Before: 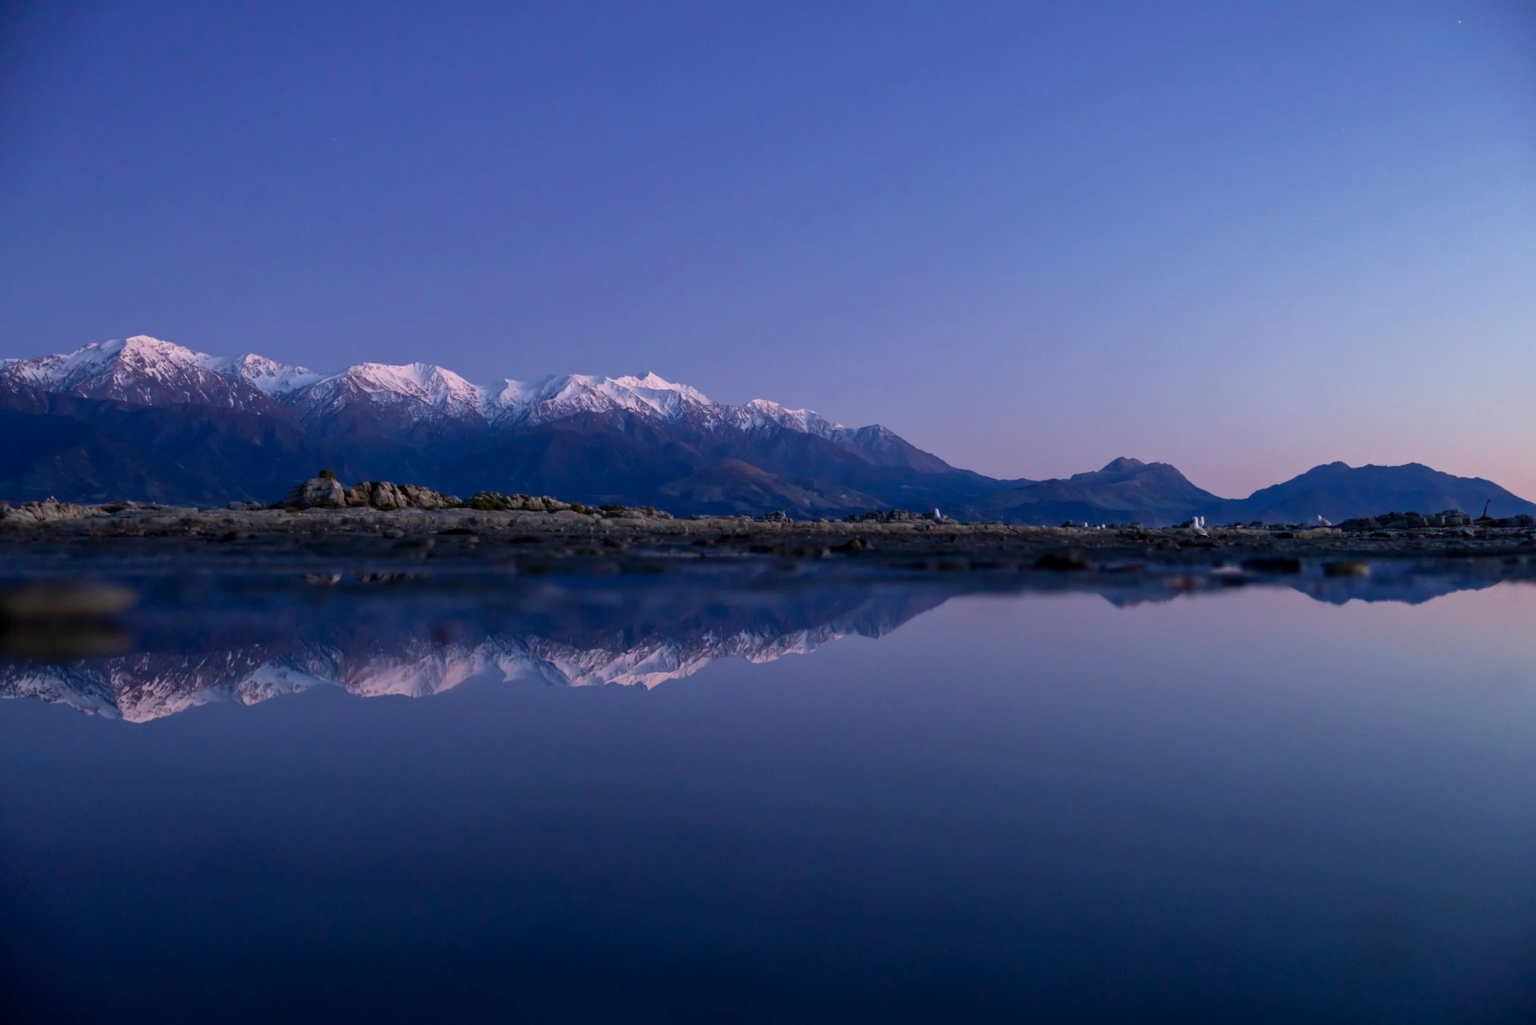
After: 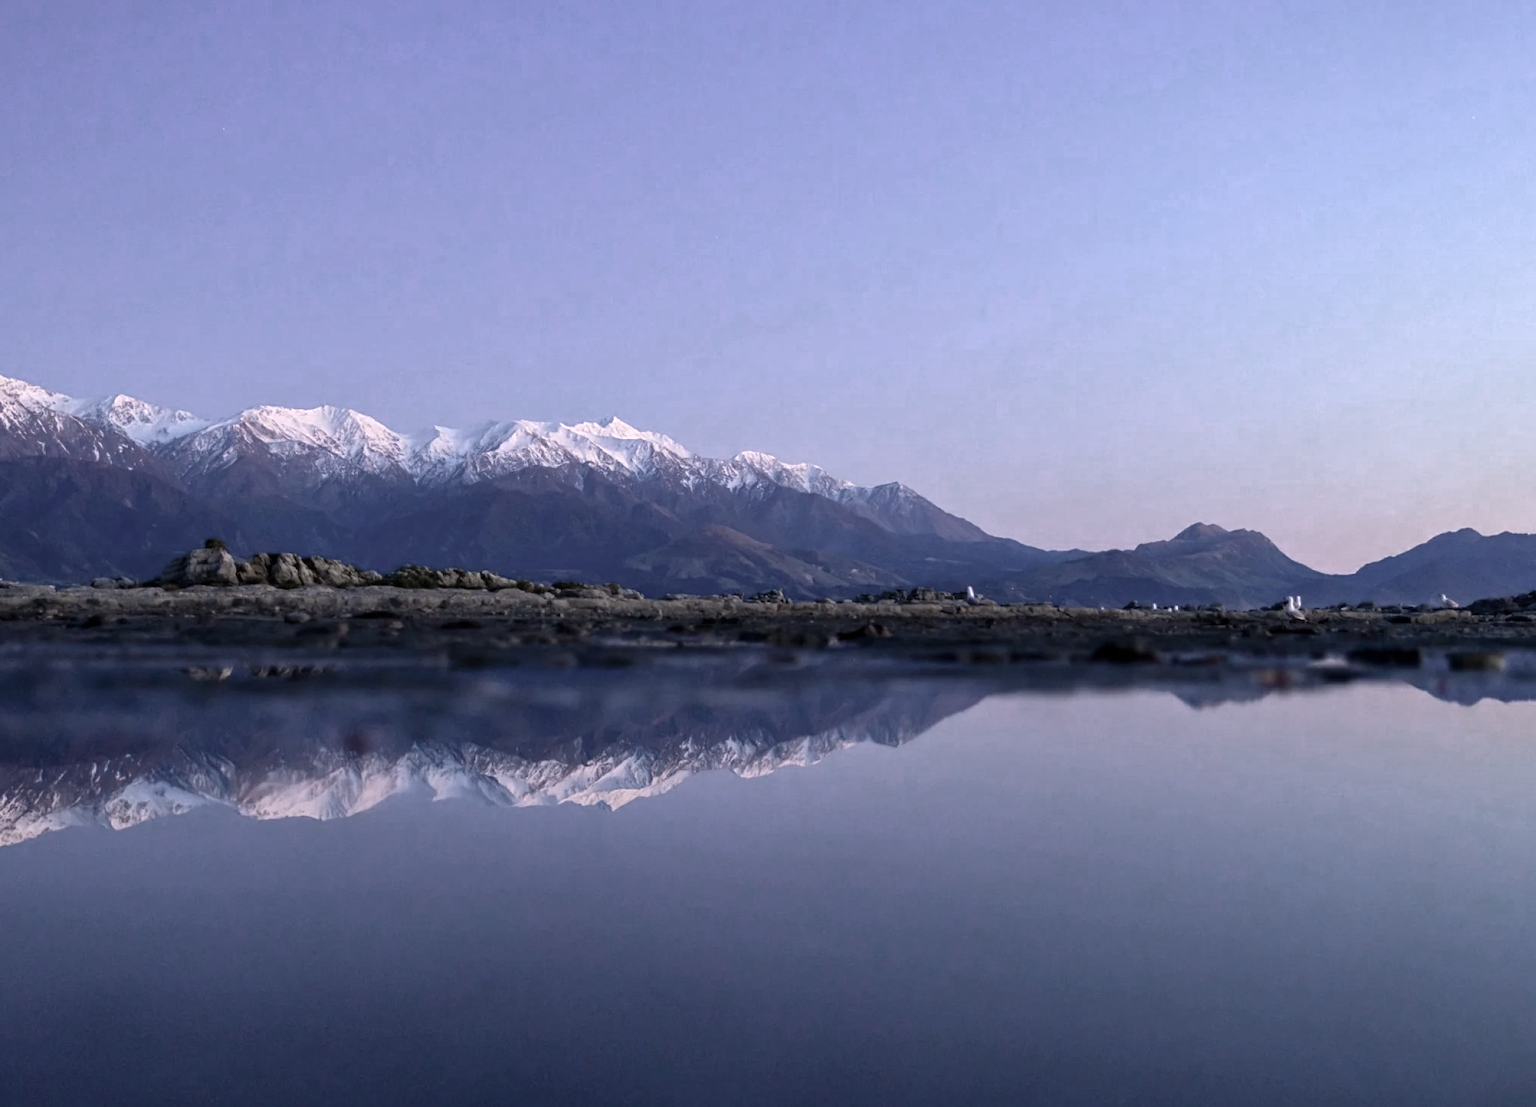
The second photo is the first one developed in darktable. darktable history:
crop: left 10.018%, top 3.47%, right 9.216%, bottom 9.233%
color zones: curves: ch0 [(0, 0.613) (0.01, 0.613) (0.245, 0.448) (0.498, 0.529) (0.642, 0.665) (0.879, 0.777) (0.99, 0.613)]; ch1 [(0, 0.272) (0.219, 0.127) (0.724, 0.346)]
shadows and highlights: shadows 29.66, highlights -30.48, low approximation 0.01, soften with gaussian
